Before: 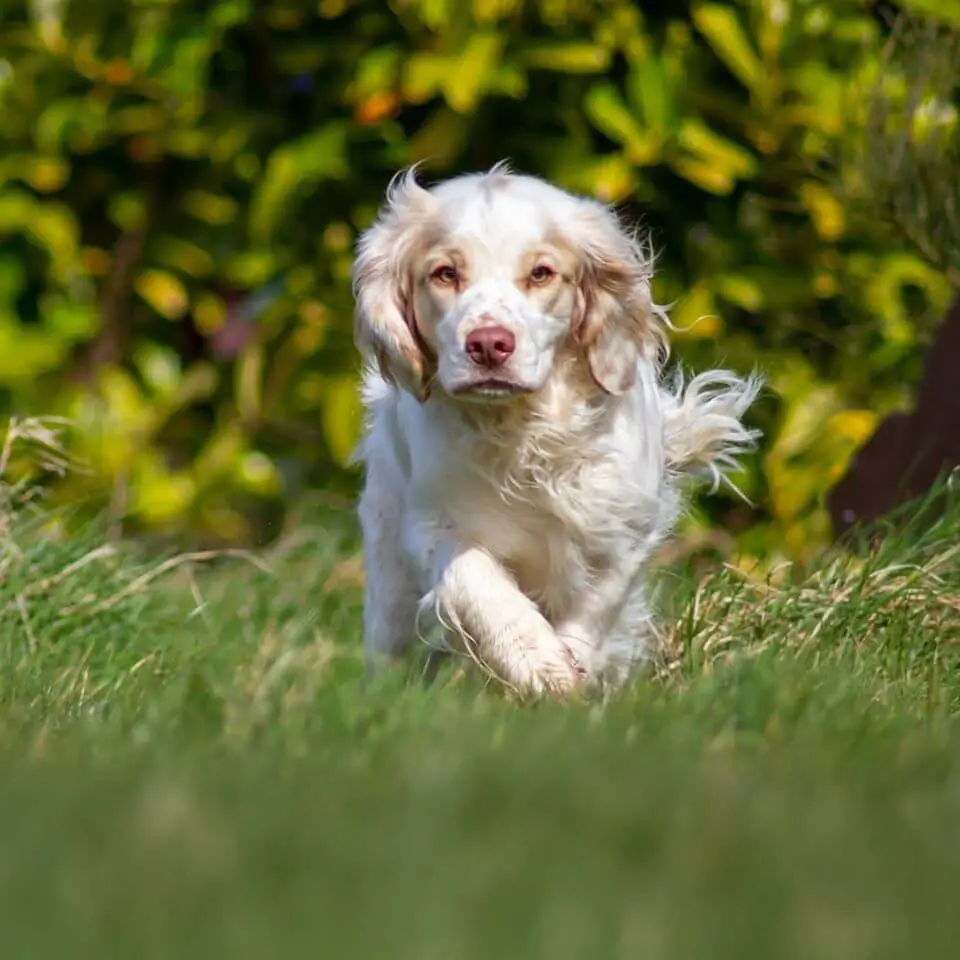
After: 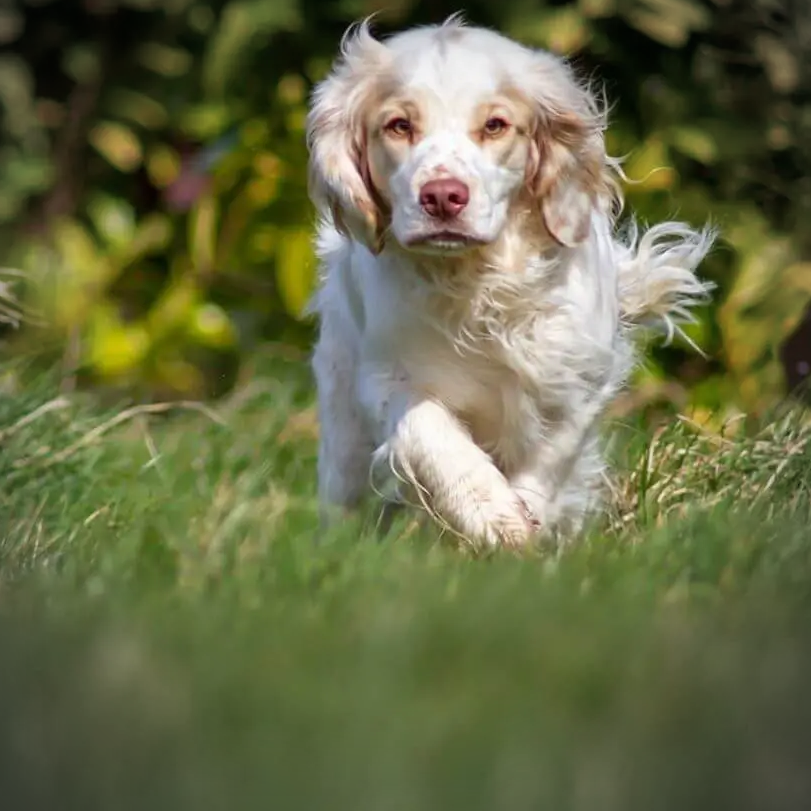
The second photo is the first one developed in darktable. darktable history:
crop and rotate: left 4.842%, top 15.51%, right 10.668%
vignetting: fall-off start 74.49%, fall-off radius 65.9%, brightness -0.628, saturation -0.68
